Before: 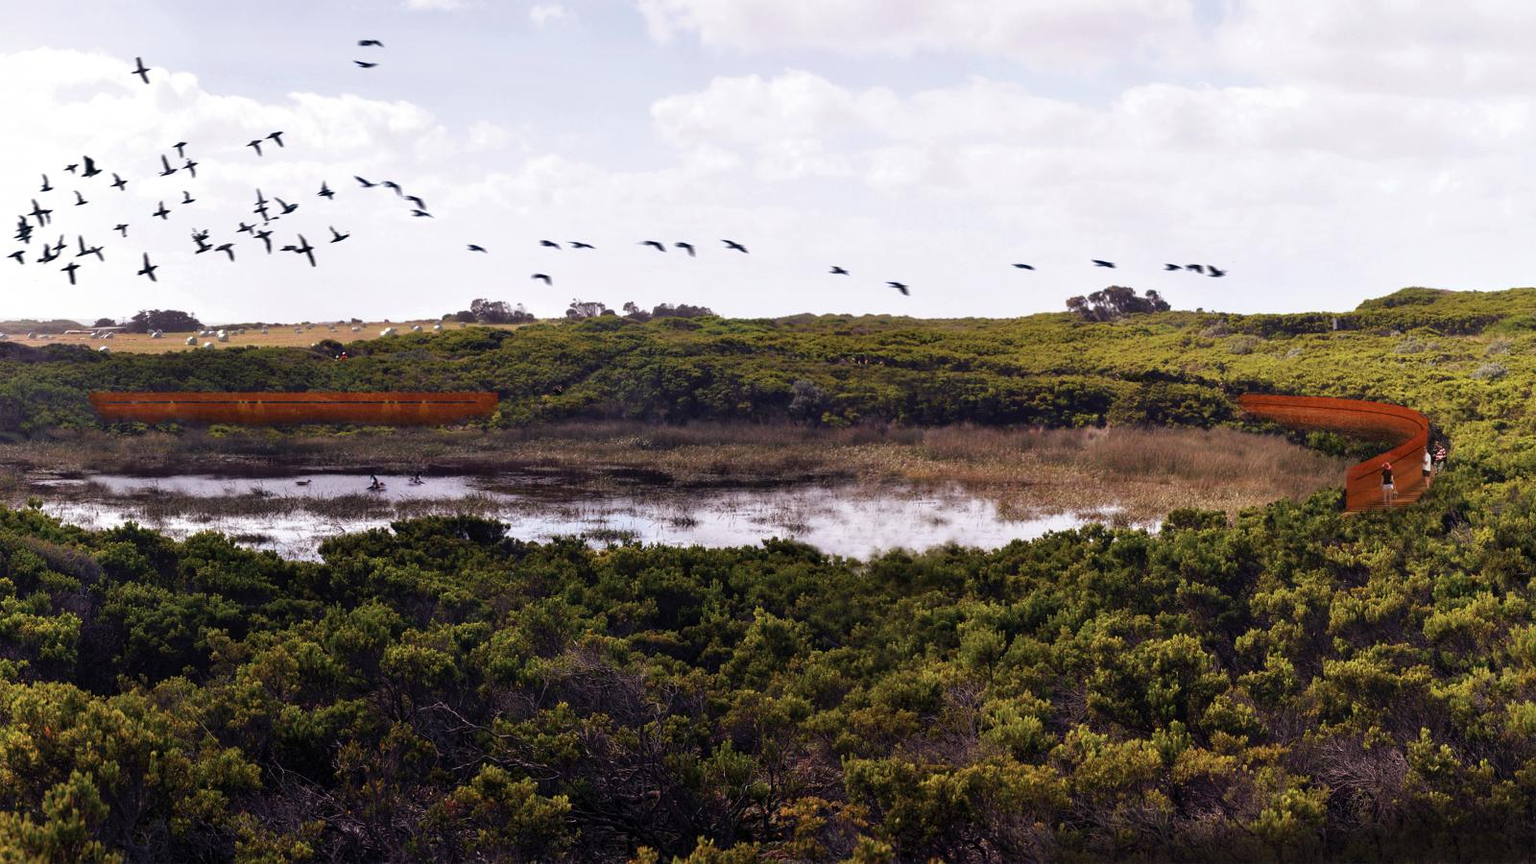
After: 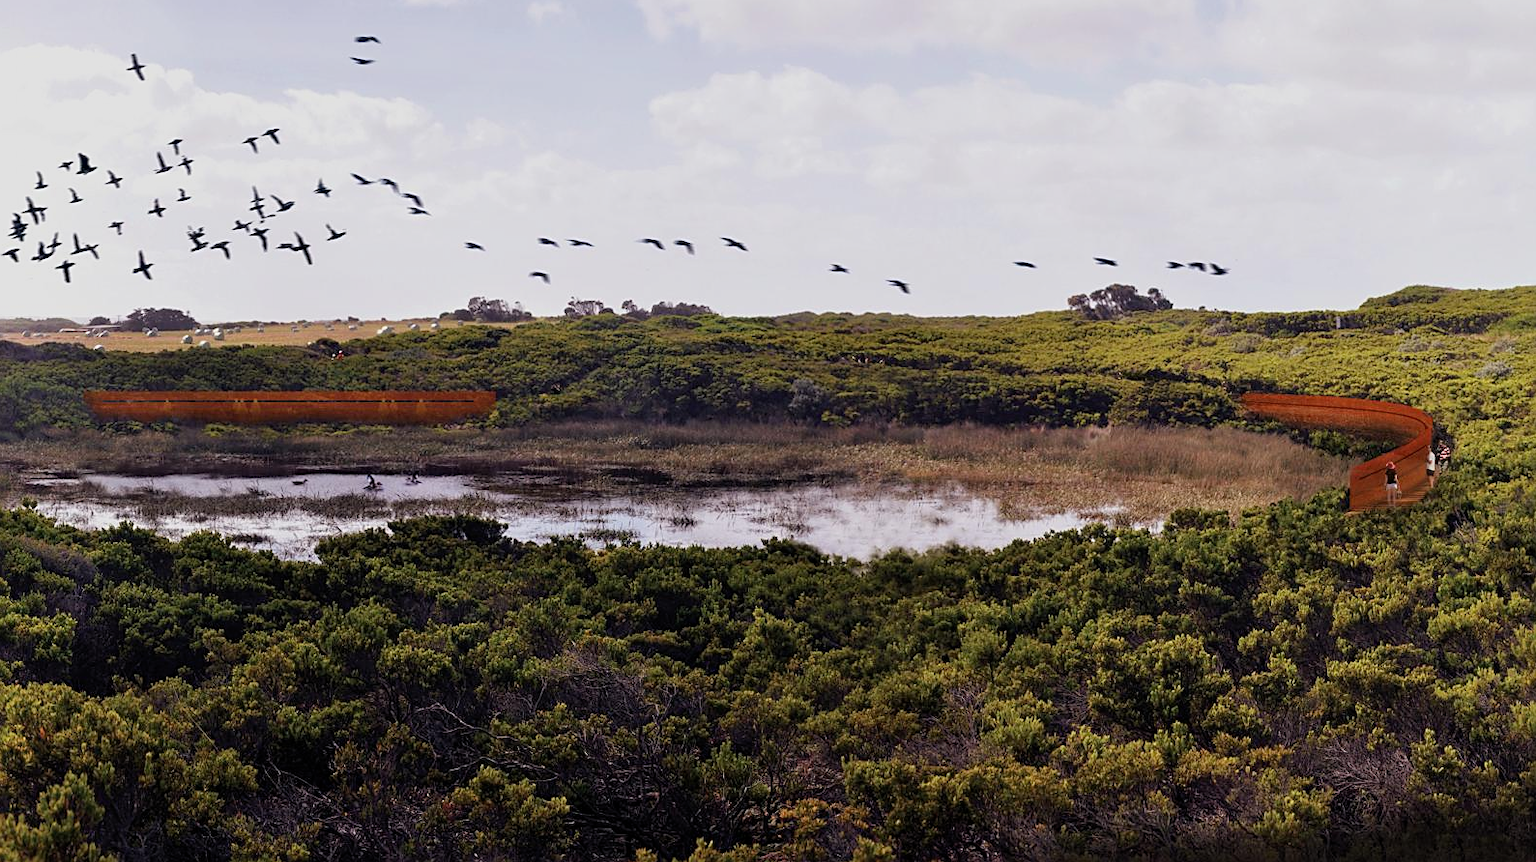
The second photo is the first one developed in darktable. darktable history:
filmic rgb: black relative exposure -15 EV, white relative exposure 3 EV, threshold 6 EV, target black luminance 0%, hardness 9.27, latitude 99%, contrast 0.912, shadows ↔ highlights balance 0.505%, add noise in highlights 0, color science v3 (2019), use custom middle-gray values true, iterations of high-quality reconstruction 0, contrast in highlights soft, enable highlight reconstruction true
crop: left 0.434%, top 0.485%, right 0.244%, bottom 0.386%
sharpen: on, module defaults
